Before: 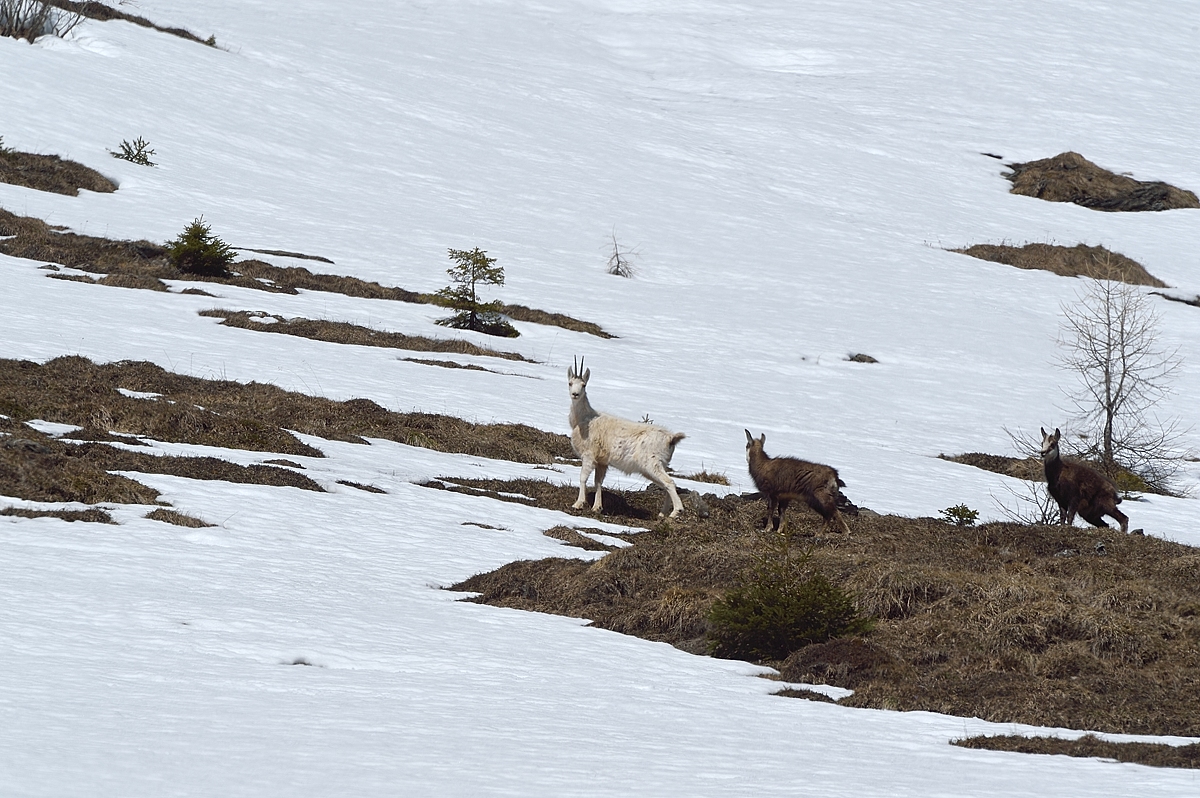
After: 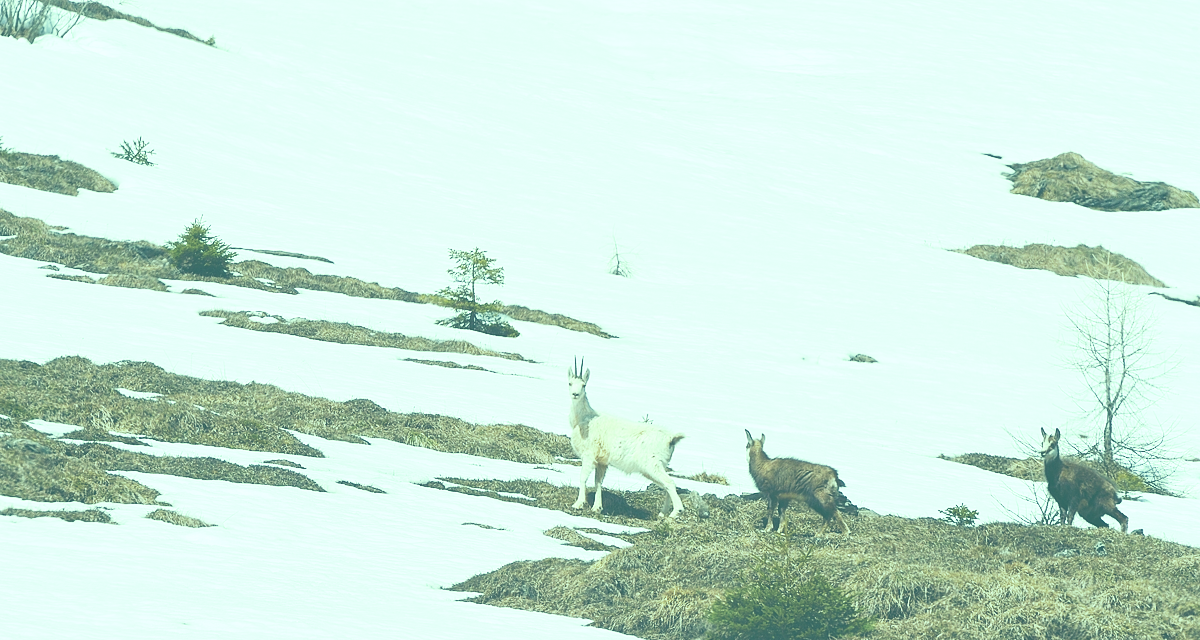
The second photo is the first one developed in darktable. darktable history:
color correction: highlights a* -19.57, highlights b* 9.8, shadows a* -20.33, shadows b* -10.97
tone curve: curves: ch0 [(0, 0.005) (0.103, 0.097) (0.18, 0.22) (0.378, 0.482) (0.504, 0.631) (0.663, 0.801) (0.834, 0.914) (1, 0.971)]; ch1 [(0, 0) (0.172, 0.123) (0.324, 0.253) (0.396, 0.388) (0.478, 0.461) (0.499, 0.498) (0.545, 0.587) (0.604, 0.692) (0.704, 0.818) (1, 1)]; ch2 [(0, 0) (0.411, 0.424) (0.496, 0.5) (0.521, 0.537) (0.555, 0.585) (0.628, 0.703) (1, 1)], preserve colors none
crop: bottom 19.683%
exposure: black level correction -0.023, exposure 1.394 EV, compensate highlight preservation false
